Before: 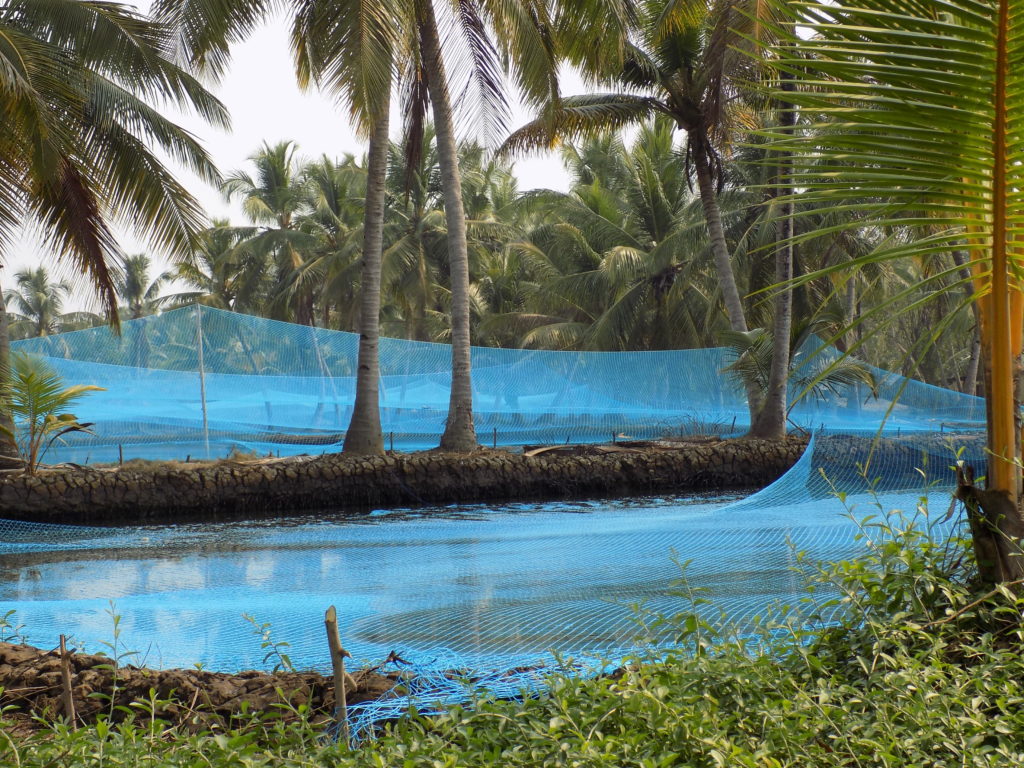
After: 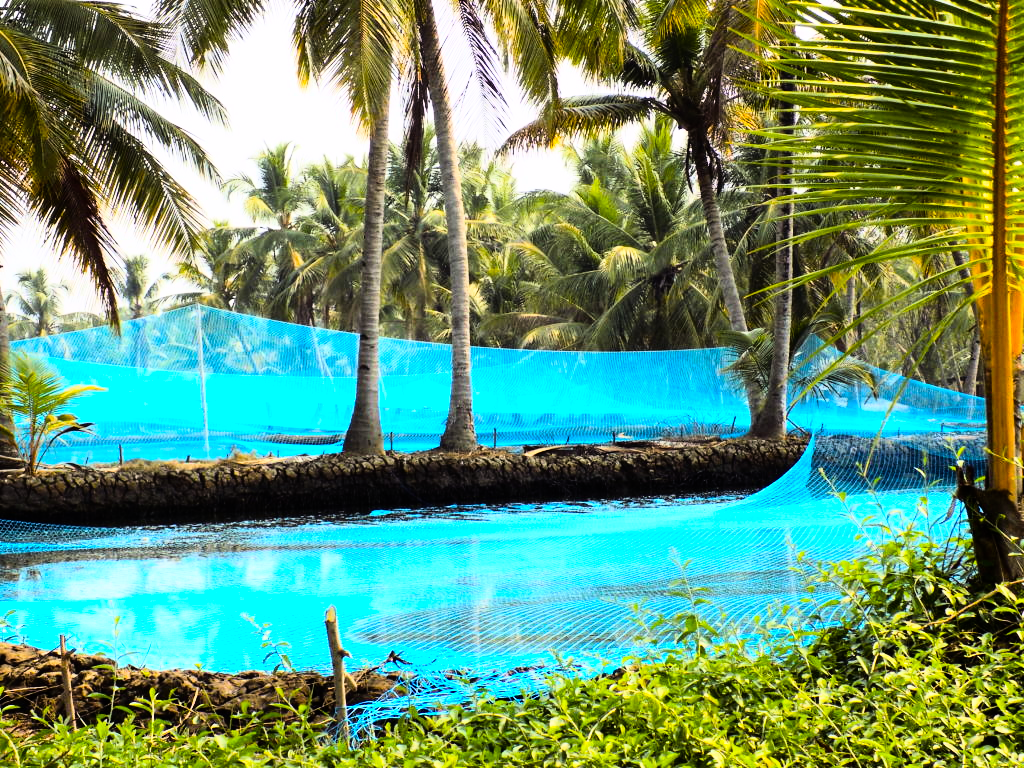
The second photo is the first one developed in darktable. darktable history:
color balance rgb: linear chroma grading › global chroma 15%, perceptual saturation grading › global saturation 30%
rgb curve: curves: ch0 [(0, 0) (0.21, 0.15) (0.24, 0.21) (0.5, 0.75) (0.75, 0.96) (0.89, 0.99) (1, 1)]; ch1 [(0, 0.02) (0.21, 0.13) (0.25, 0.2) (0.5, 0.67) (0.75, 0.9) (0.89, 0.97) (1, 1)]; ch2 [(0, 0.02) (0.21, 0.13) (0.25, 0.2) (0.5, 0.67) (0.75, 0.9) (0.89, 0.97) (1, 1)], compensate middle gray true
